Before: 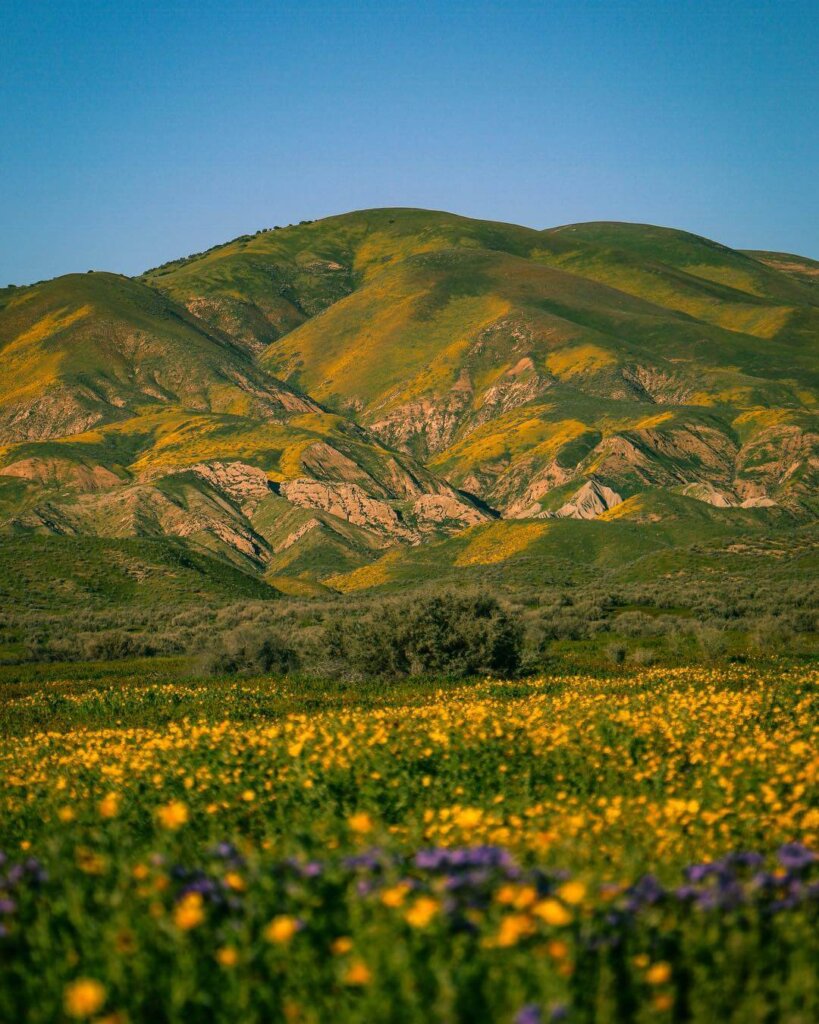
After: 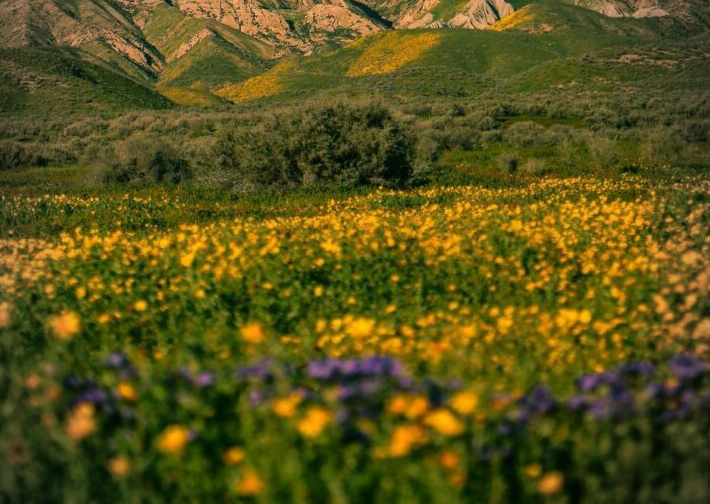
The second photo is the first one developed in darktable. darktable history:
vignetting: on, module defaults
crop and rotate: left 13.306%, top 47.905%, bottom 2.872%
